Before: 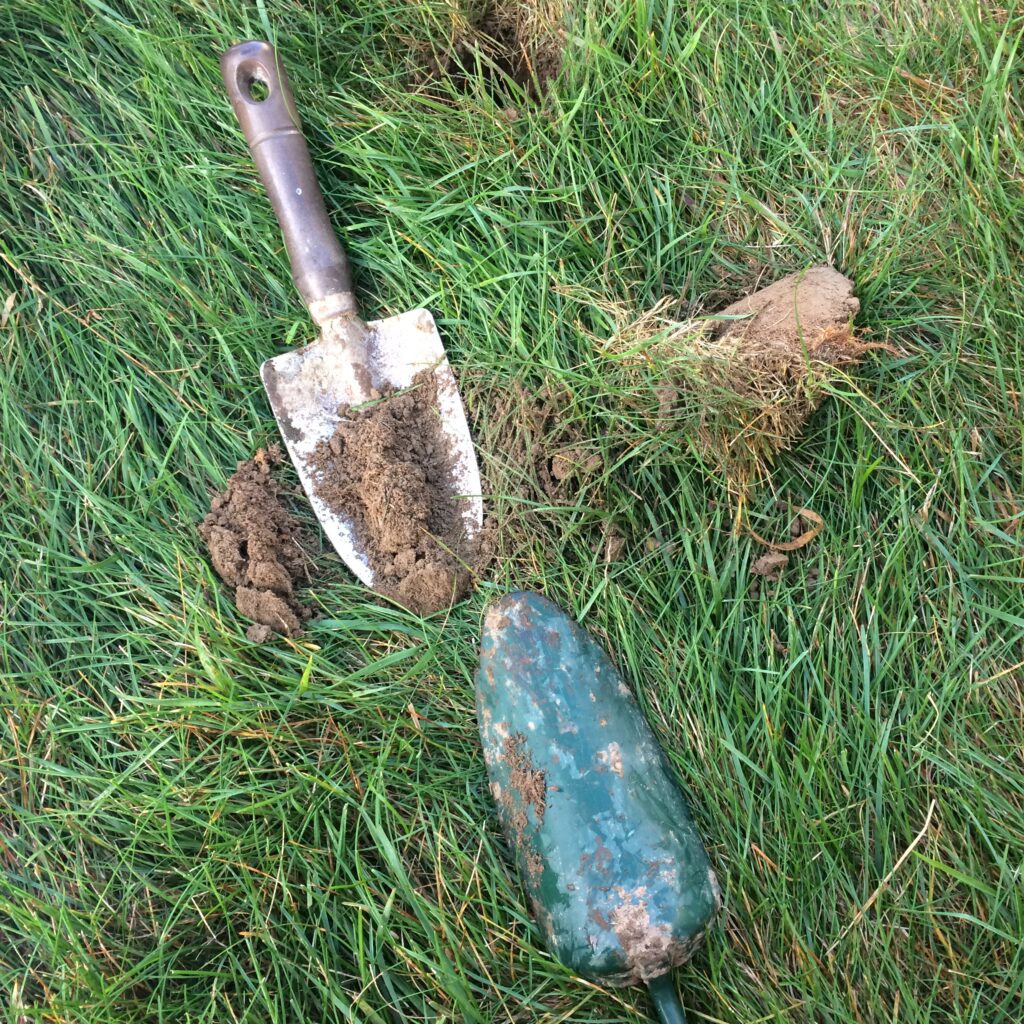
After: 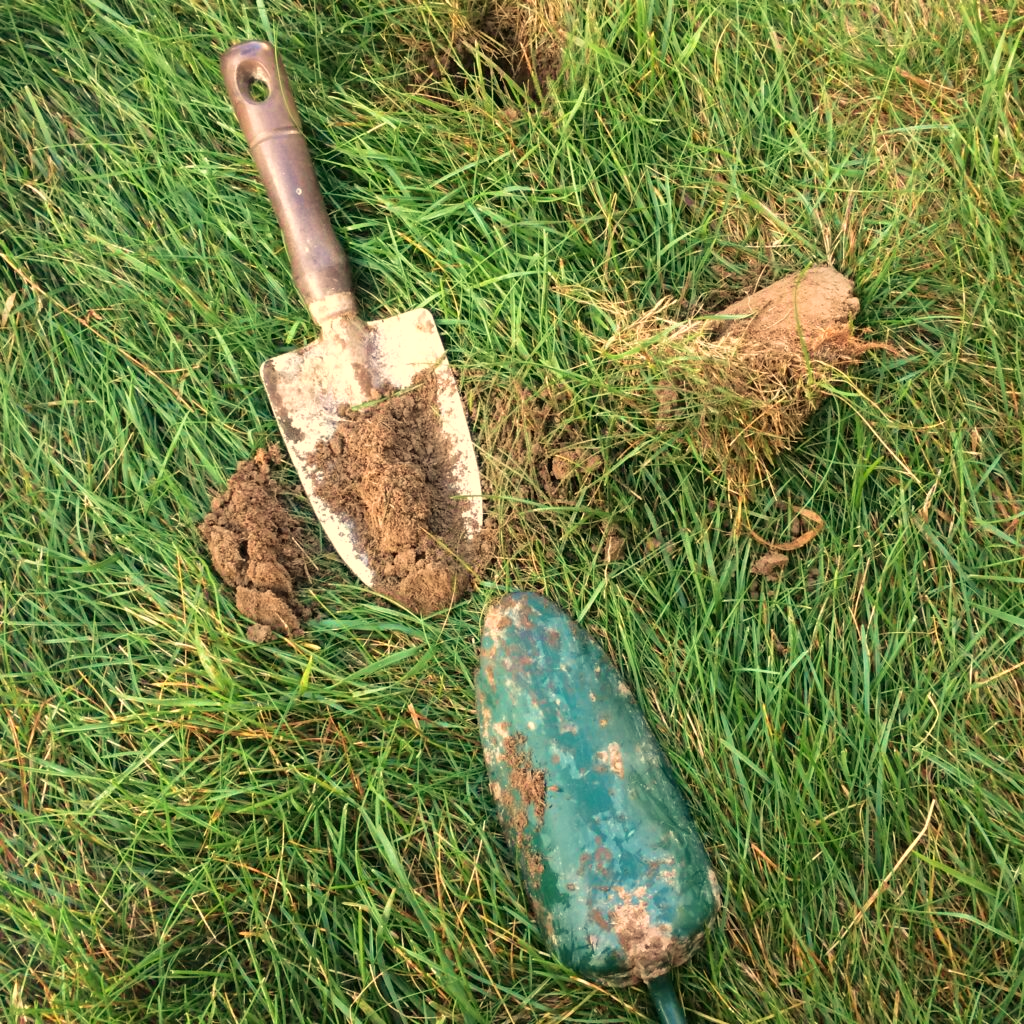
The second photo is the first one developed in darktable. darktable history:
white balance: red 1.123, blue 0.83
velvia: on, module defaults
